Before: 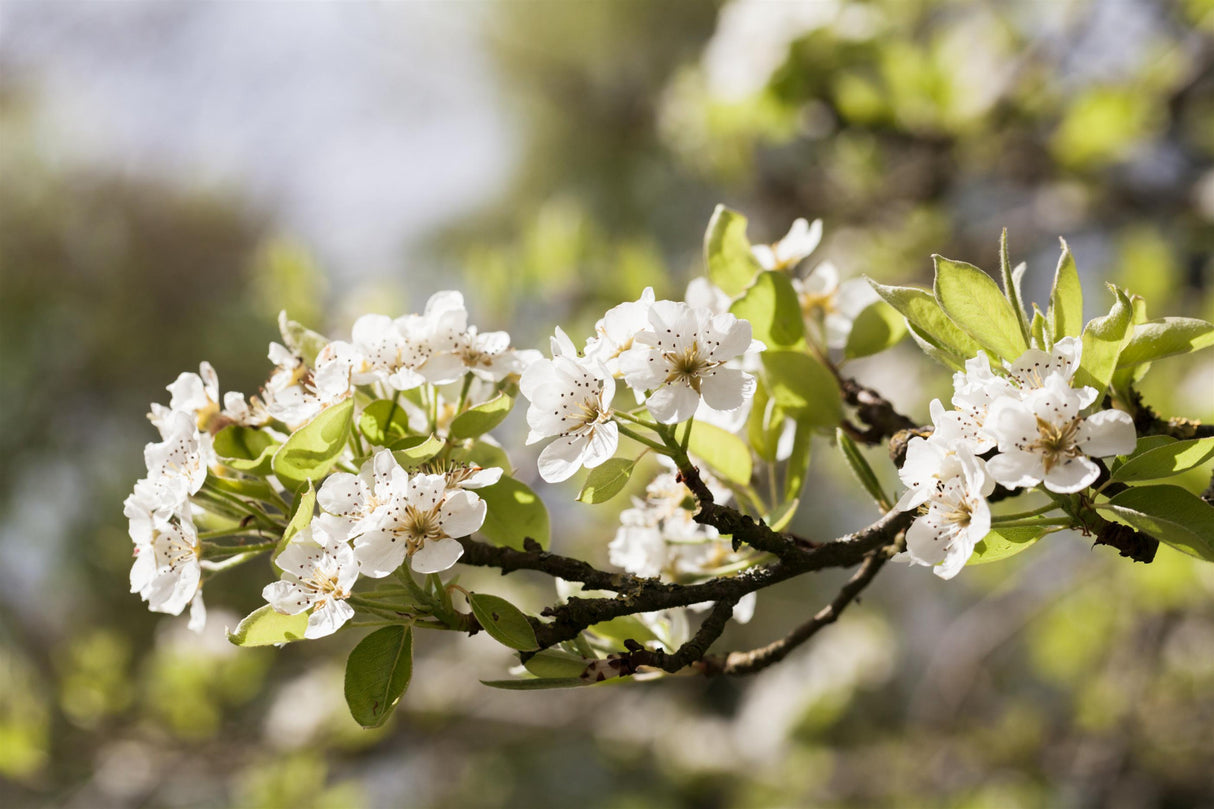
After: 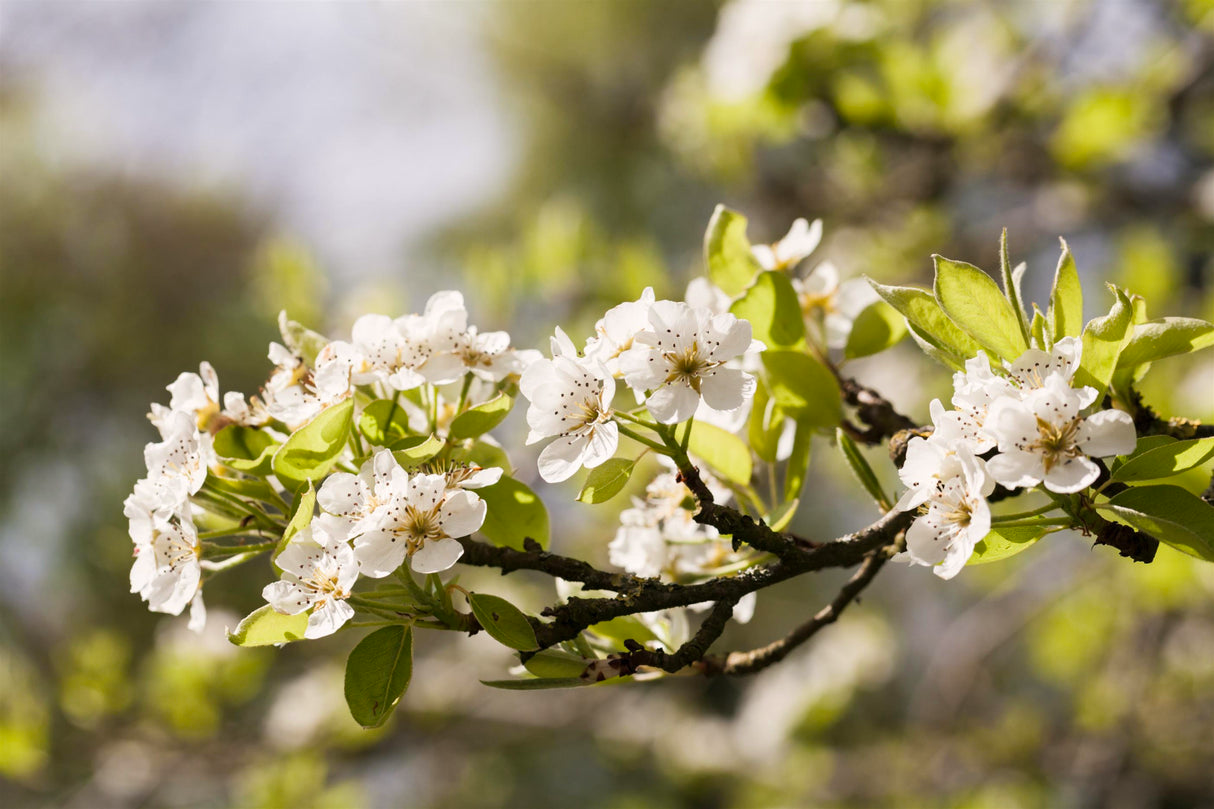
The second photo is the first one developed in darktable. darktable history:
color balance rgb: highlights gain › chroma 0.783%, highlights gain › hue 55.45°, linear chroma grading › global chroma 9.85%, perceptual saturation grading › global saturation 0.478%, perceptual saturation grading › mid-tones 11.315%
